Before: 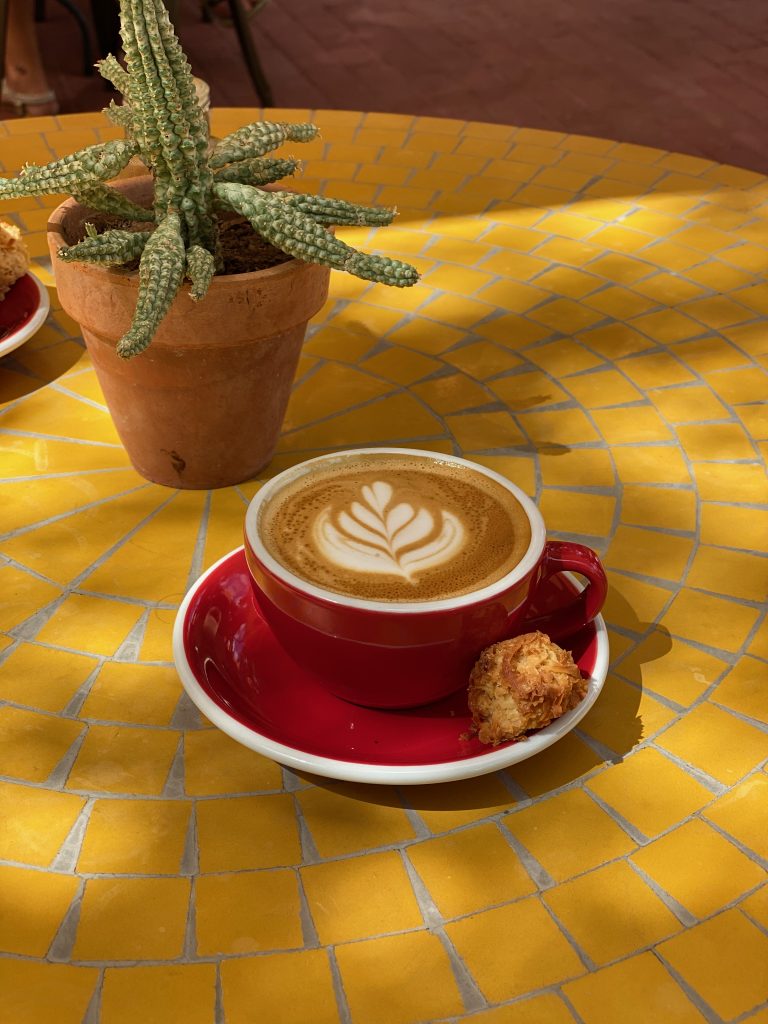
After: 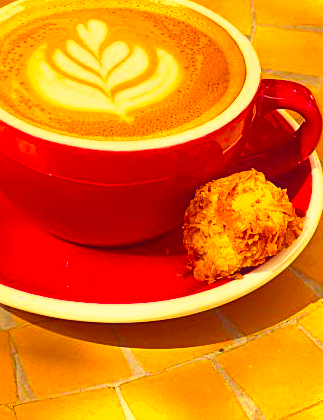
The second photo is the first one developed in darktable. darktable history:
crop: left 37.221%, top 45.169%, right 20.63%, bottom 13.777%
exposure: black level correction 0, exposure 1.45 EV, compensate exposure bias true, compensate highlight preservation false
shadows and highlights: low approximation 0.01, soften with gaussian
tone curve: curves: ch0 [(0, 0.015) (0.037, 0.032) (0.131, 0.113) (0.275, 0.26) (0.497, 0.531) (0.617, 0.663) (0.704, 0.748) (0.813, 0.842) (0.911, 0.931) (0.997, 1)]; ch1 [(0, 0) (0.301, 0.3) (0.444, 0.438) (0.493, 0.494) (0.501, 0.499) (0.534, 0.543) (0.582, 0.605) (0.658, 0.687) (0.746, 0.79) (1, 1)]; ch2 [(0, 0) (0.246, 0.234) (0.36, 0.356) (0.415, 0.426) (0.476, 0.492) (0.502, 0.499) (0.525, 0.513) (0.533, 0.534) (0.586, 0.598) (0.634, 0.643) (0.706, 0.717) (0.853, 0.83) (1, 0.951)], color space Lab, independent channels, preserve colors none
sharpen: on, module defaults
color balance rgb: linear chroma grading › global chroma 15%, perceptual saturation grading › global saturation 30%
color correction: highlights a* 10.12, highlights b* 39.04, shadows a* 14.62, shadows b* 3.37
bloom: size 13.65%, threshold 98.39%, strength 4.82%
